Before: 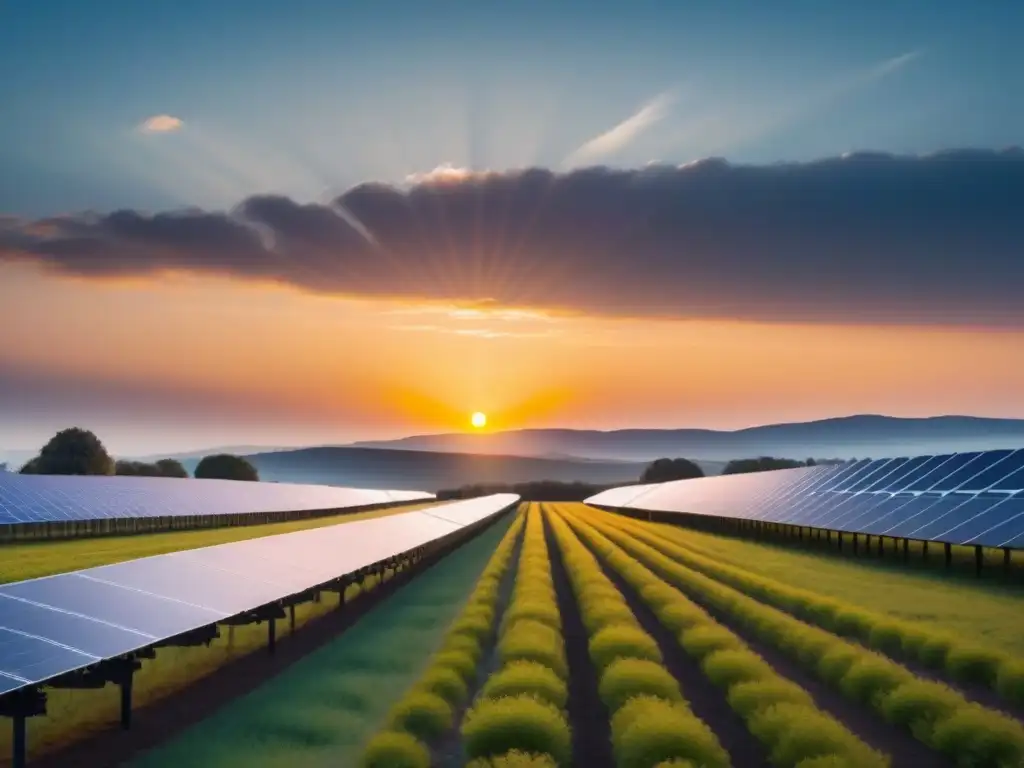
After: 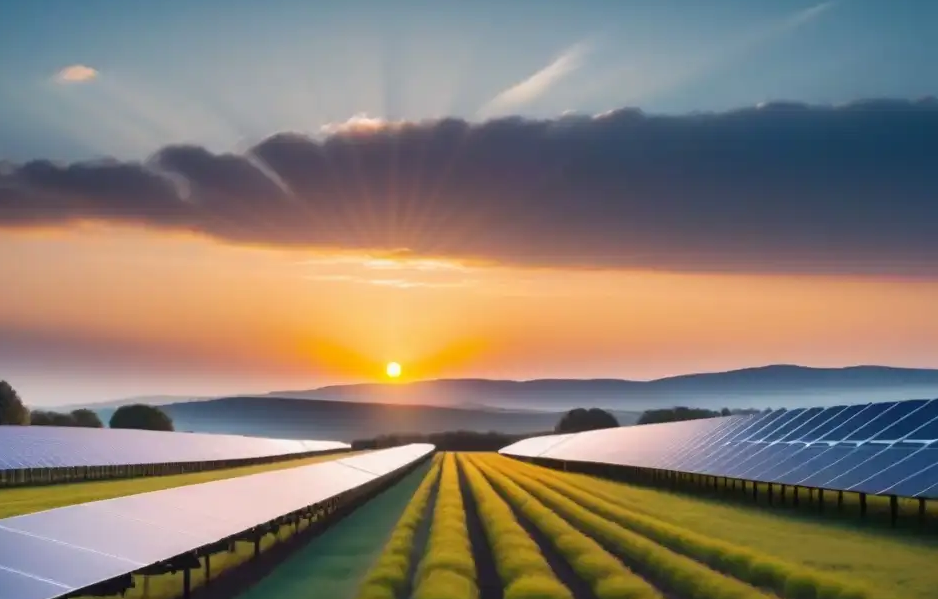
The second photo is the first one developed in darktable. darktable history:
crop: left 8.337%, top 6.616%, bottom 15.261%
